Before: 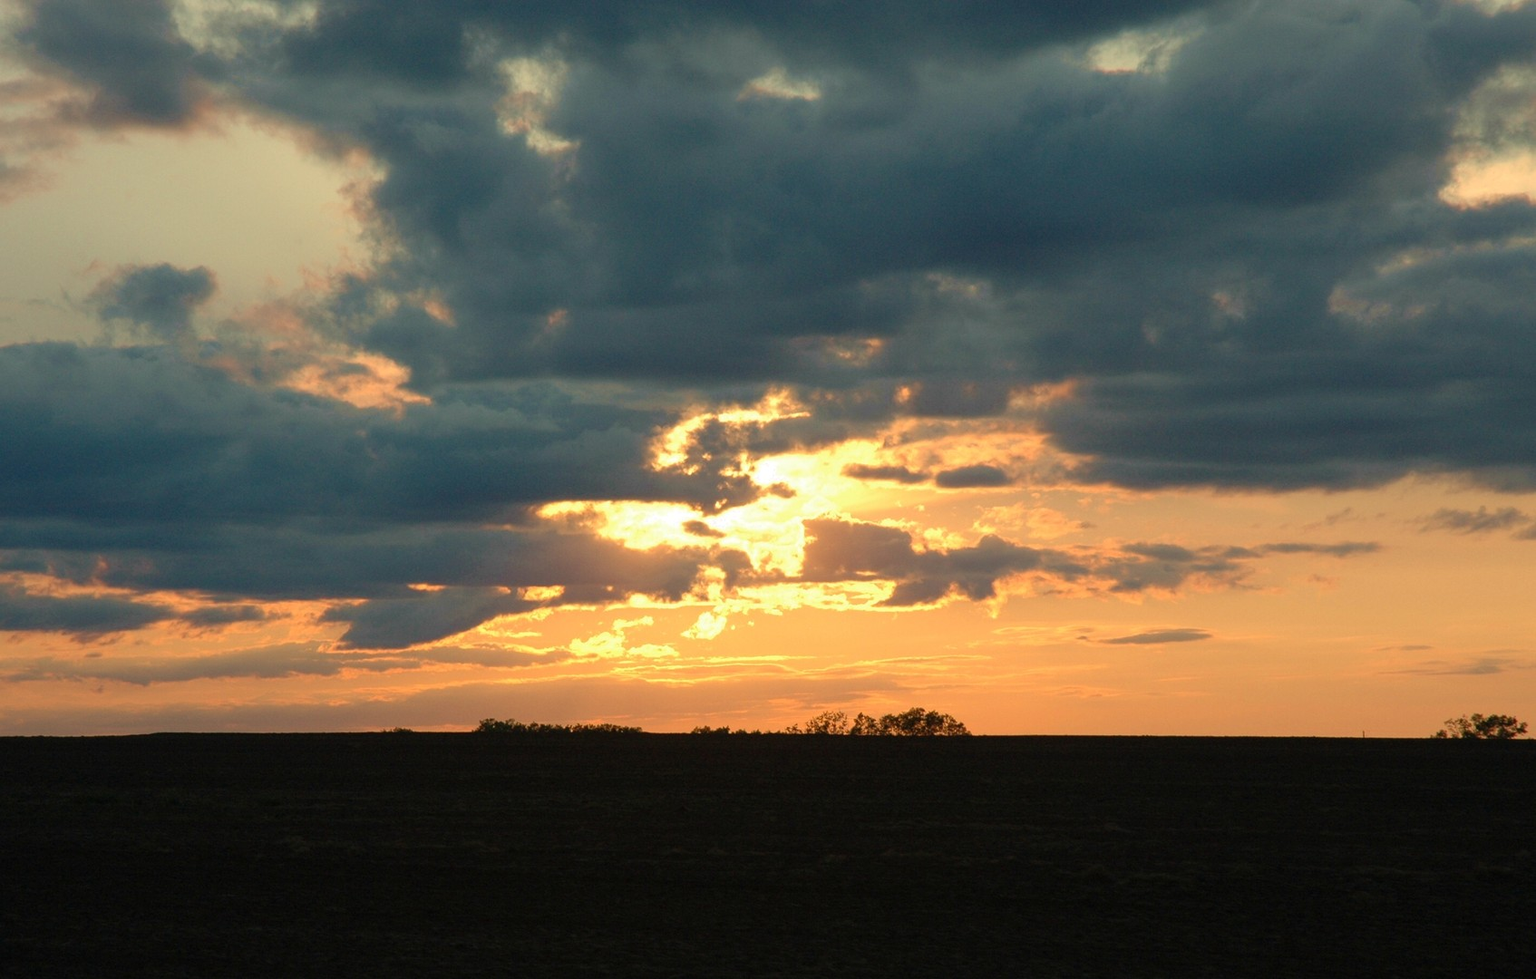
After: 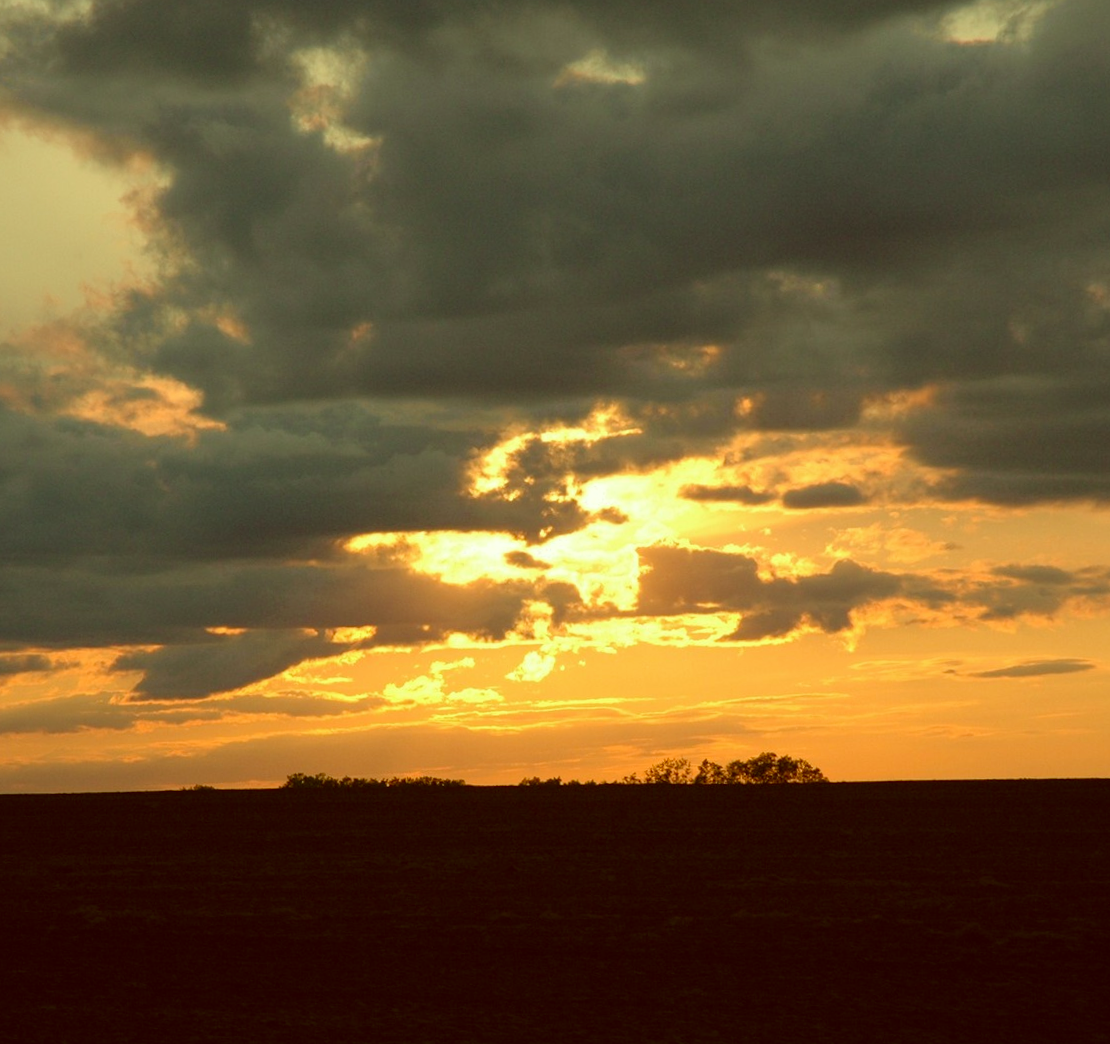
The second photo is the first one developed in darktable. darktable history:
rotate and perspective: rotation -1.32°, lens shift (horizontal) -0.031, crop left 0.015, crop right 0.985, crop top 0.047, crop bottom 0.982
white balance: emerald 1
color correction: highlights a* -5.3, highlights b* 9.8, shadows a* 9.8, shadows b* 24.26
crop and rotate: left 13.409%, right 19.924%
